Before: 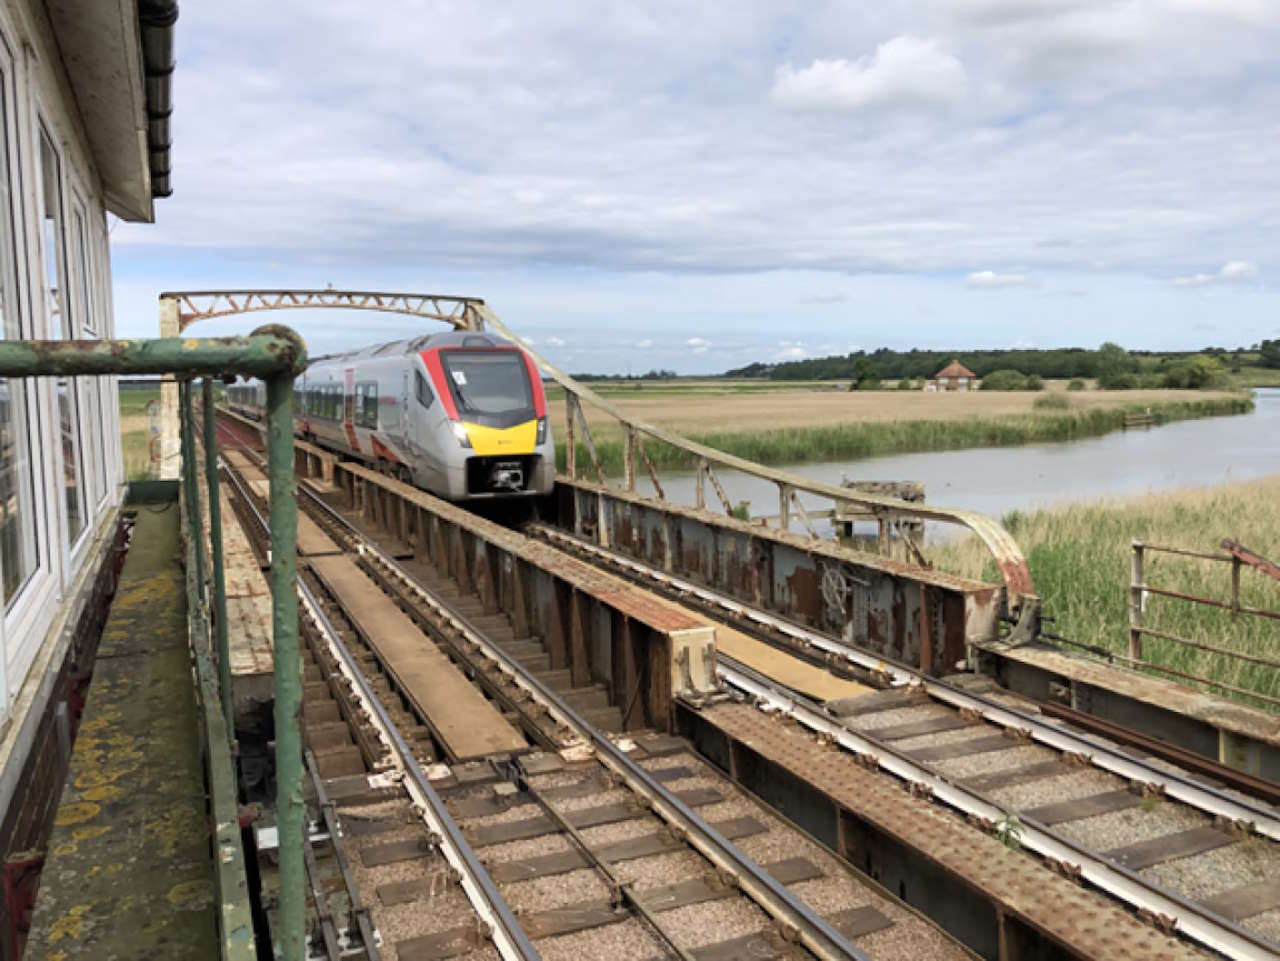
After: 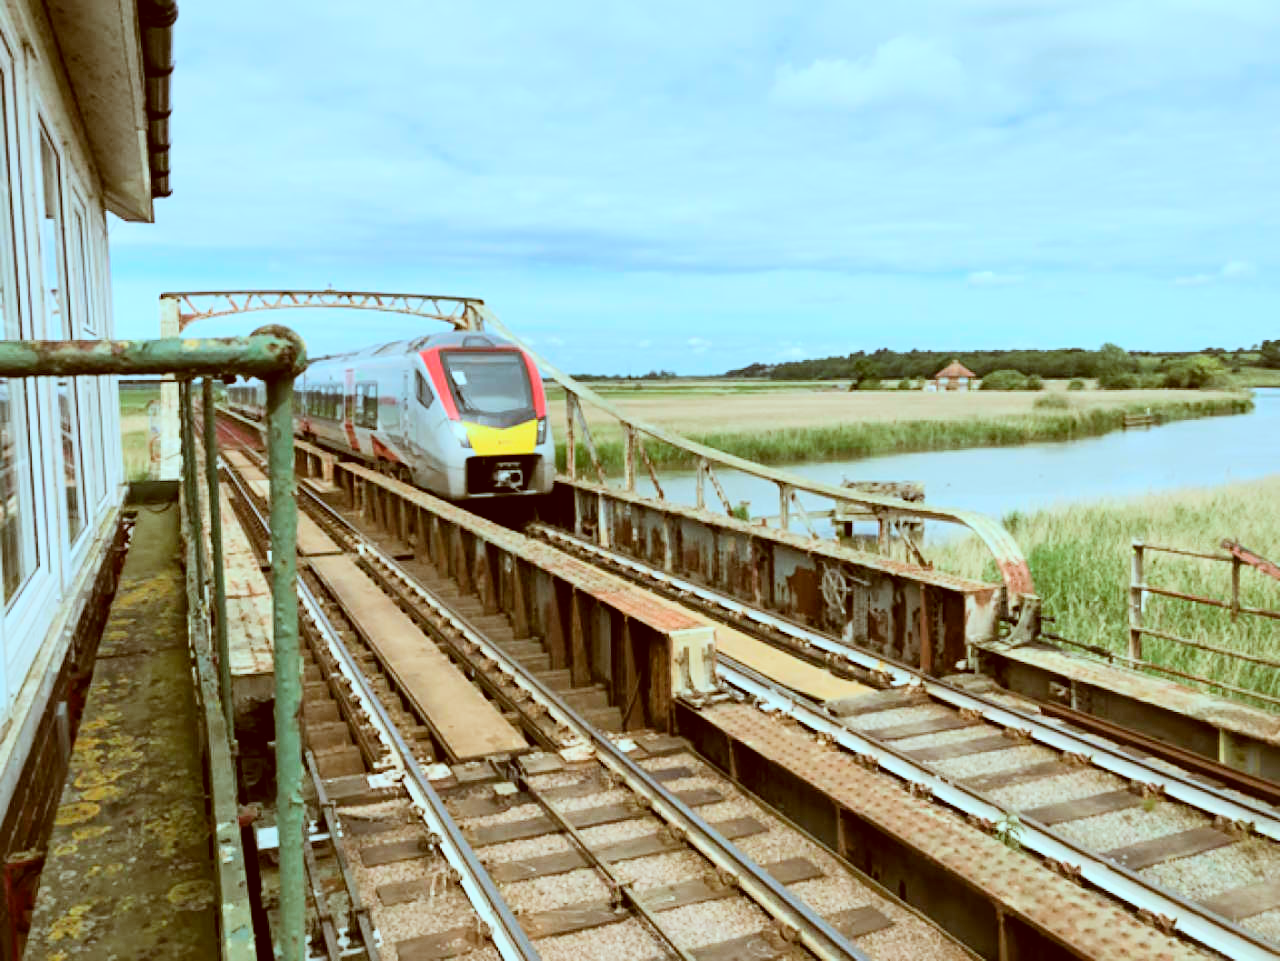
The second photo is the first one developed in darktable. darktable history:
local contrast: mode bilateral grid, contrast 20, coarseness 49, detail 120%, midtone range 0.2
color correction: highlights a* -15.04, highlights b* -16.08, shadows a* 10.82, shadows b* 29.12
contrast brightness saturation: contrast 0.239, brightness 0.264, saturation 0.39
filmic rgb: black relative exposure -8 EV, white relative exposure 4.01 EV, hardness 4.18
